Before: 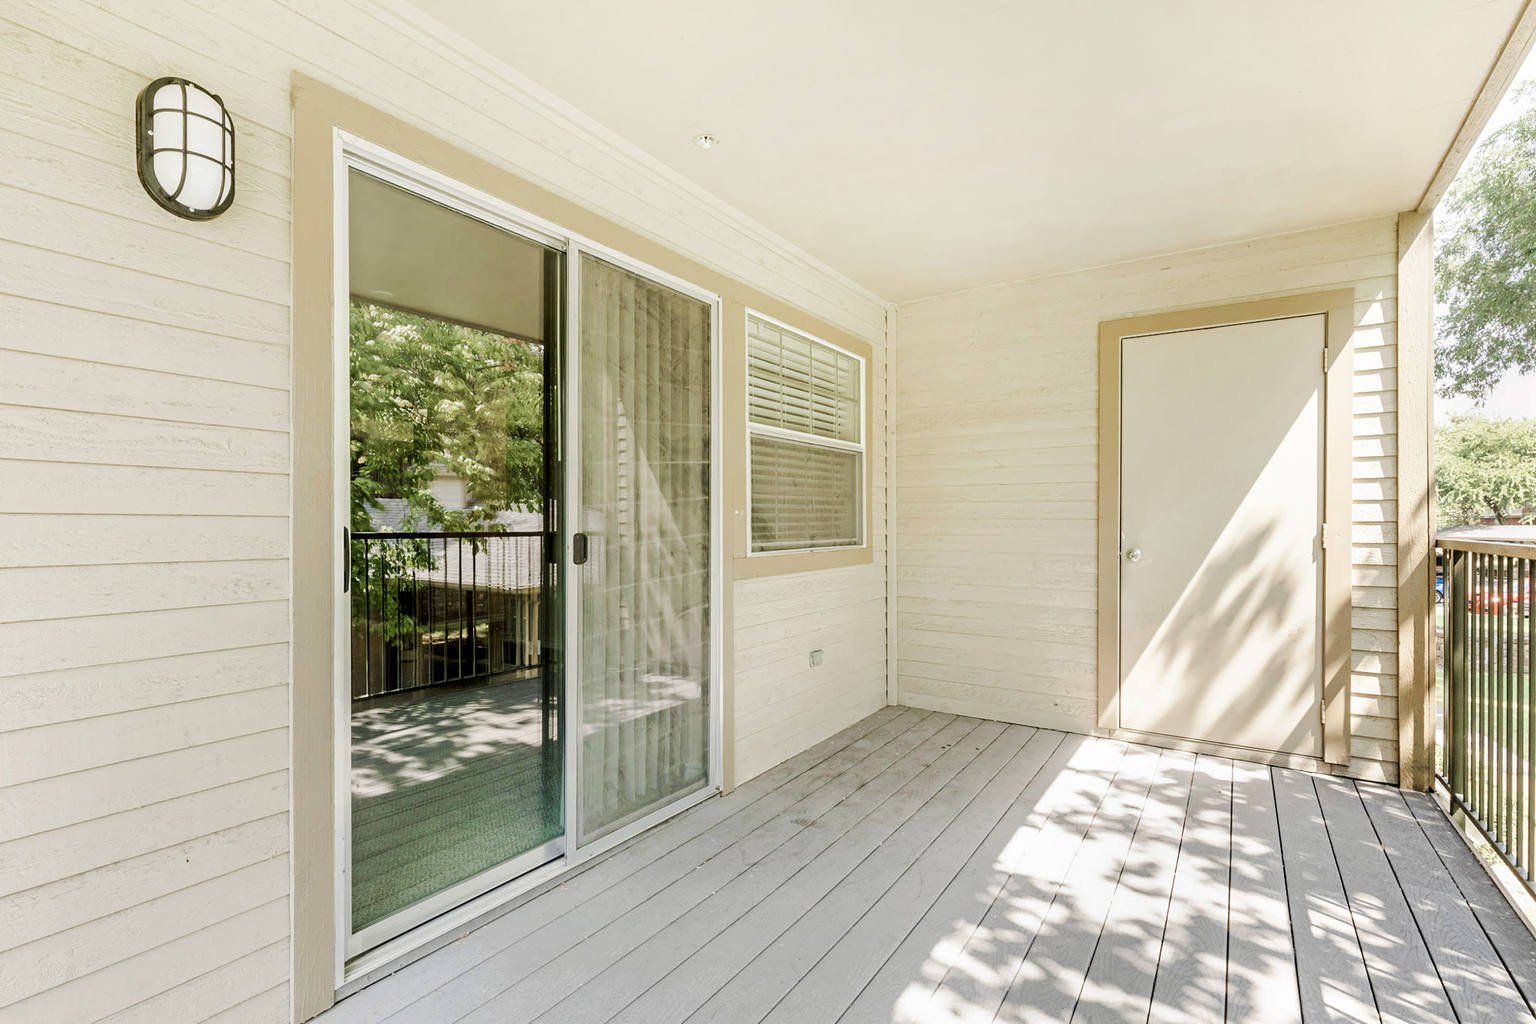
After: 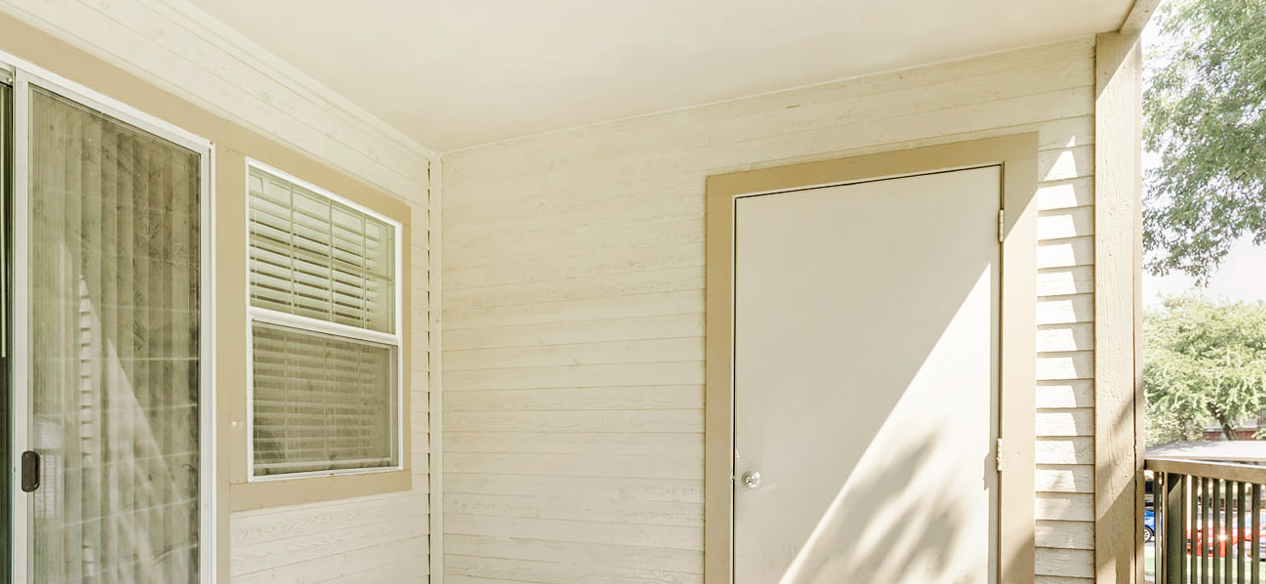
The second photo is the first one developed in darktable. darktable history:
crop: left 36.292%, top 18.283%, right 0.389%, bottom 37.887%
